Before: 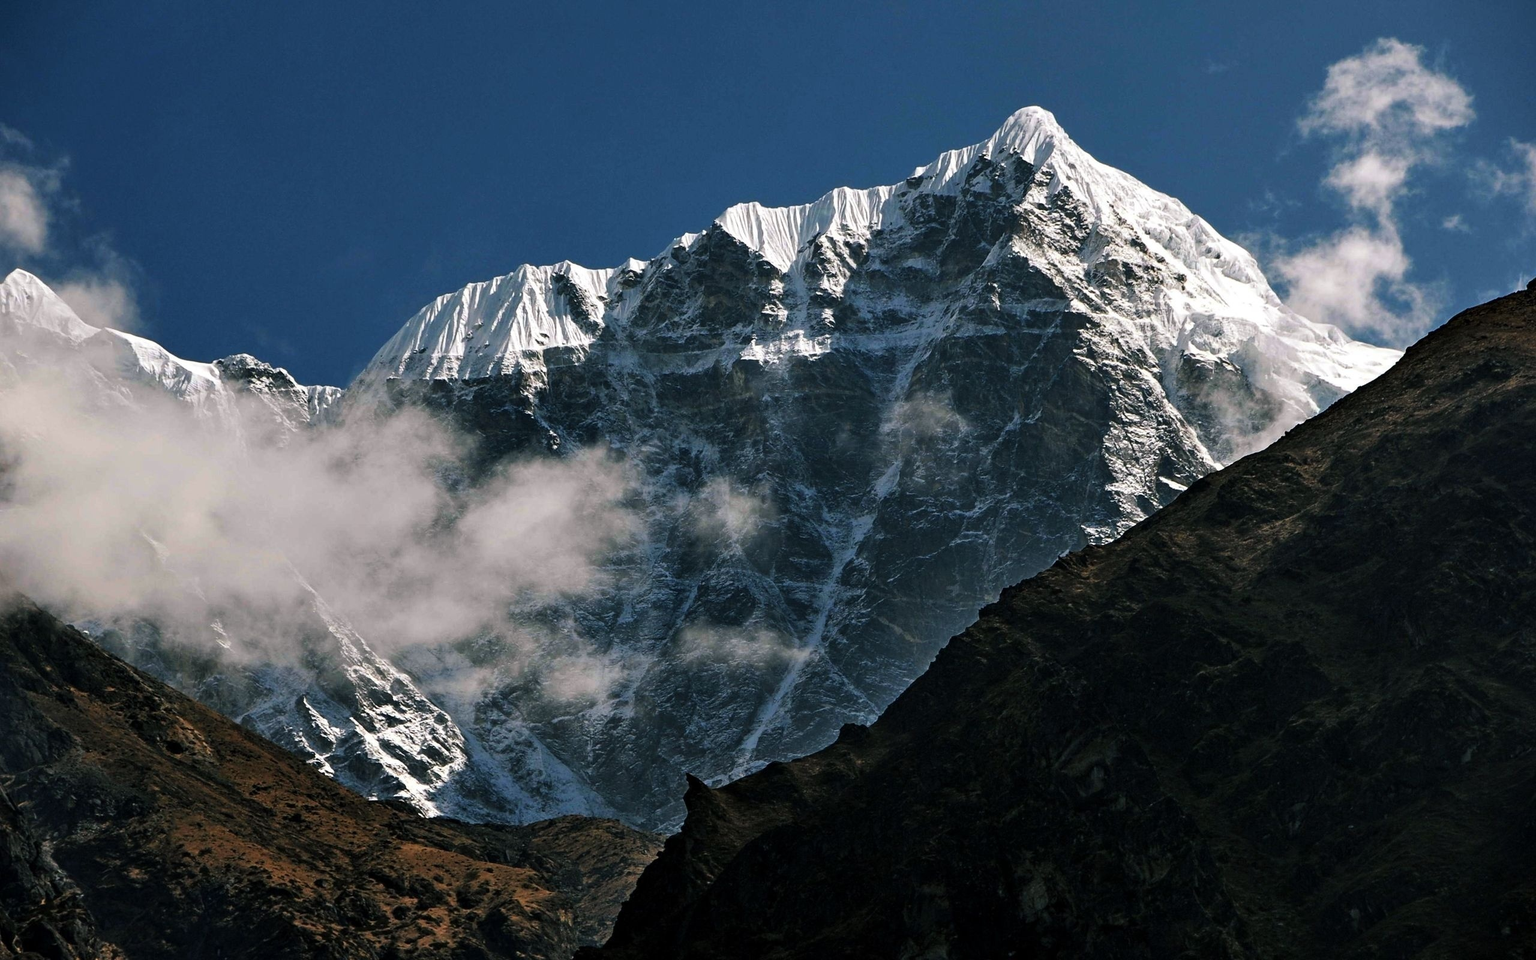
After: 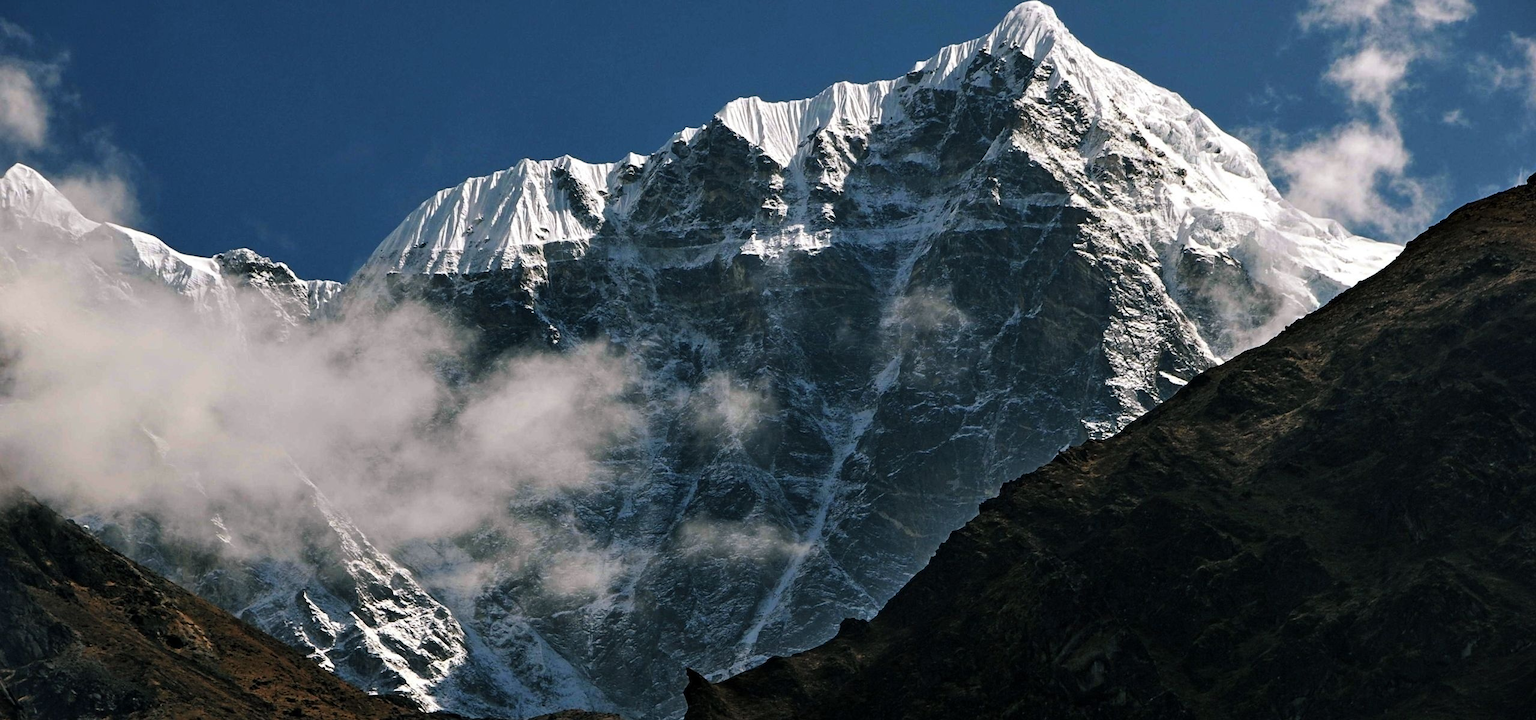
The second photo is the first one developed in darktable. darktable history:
crop: top 11.043%, bottom 13.883%
